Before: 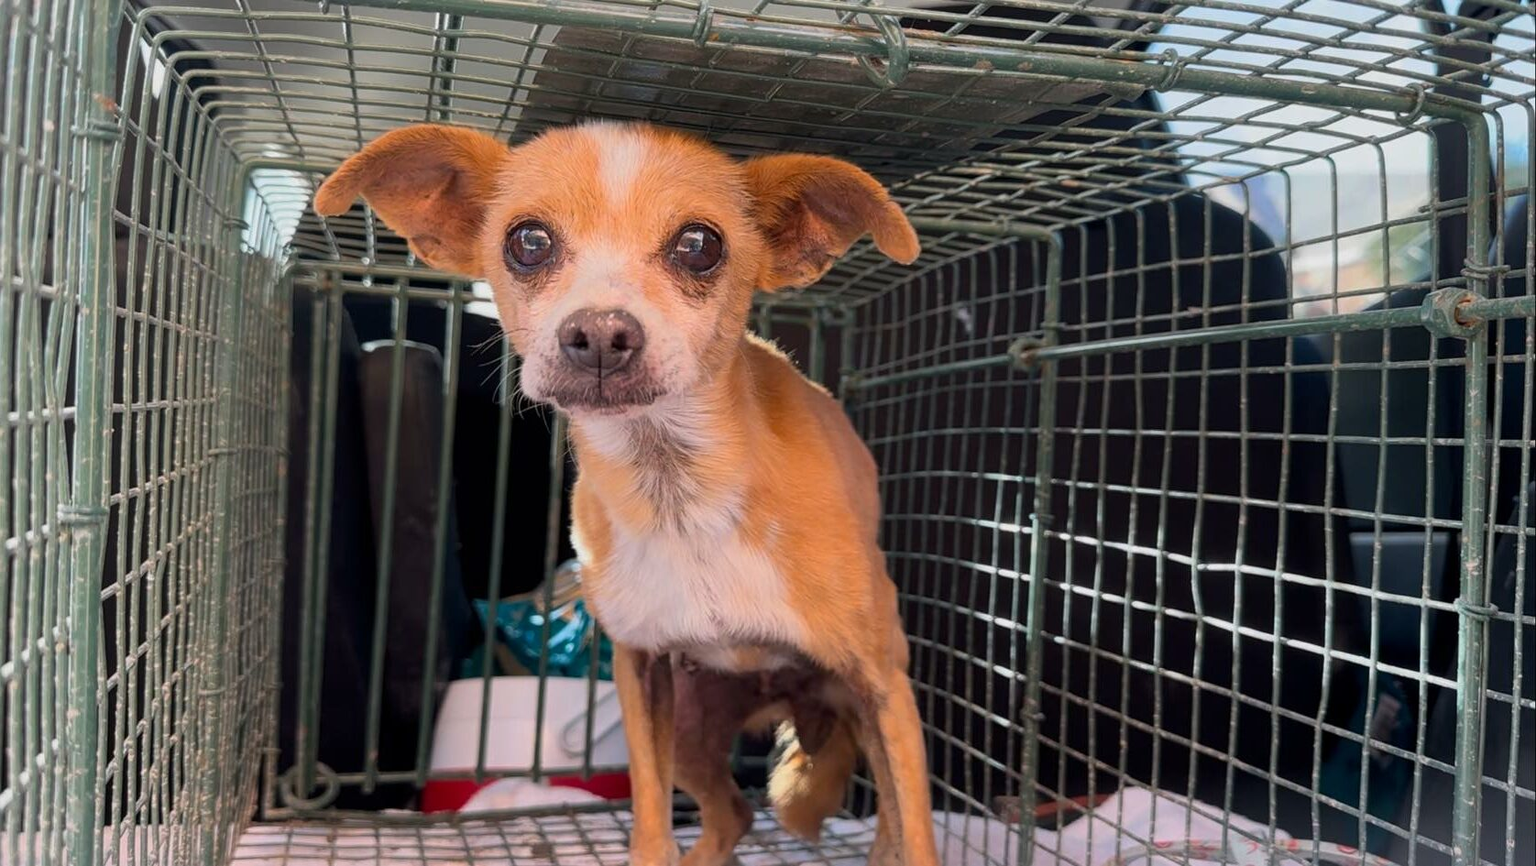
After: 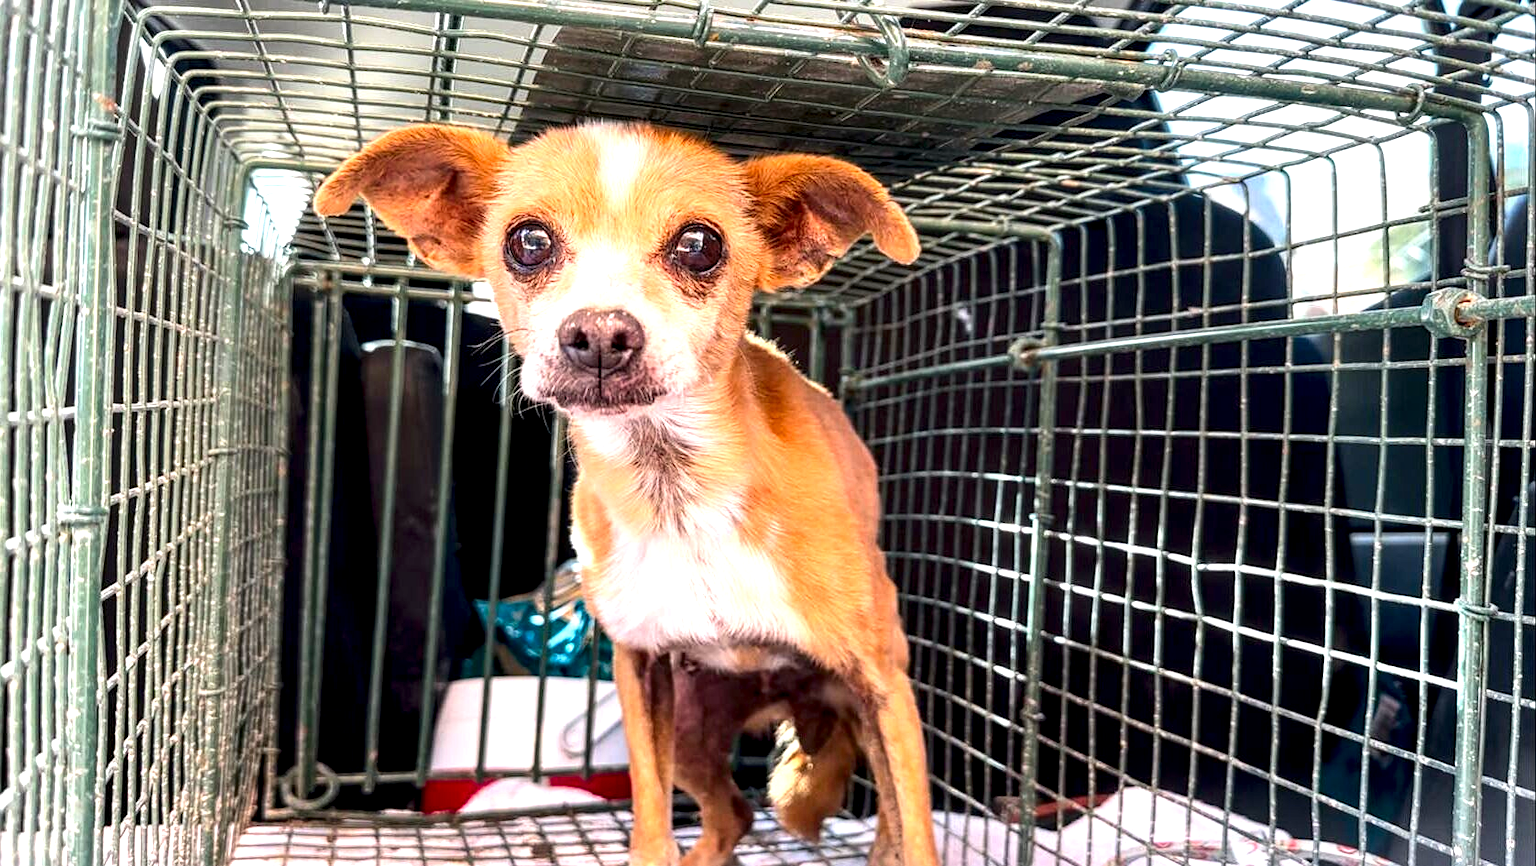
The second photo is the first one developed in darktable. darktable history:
contrast brightness saturation: contrast 0.134, brightness -0.065, saturation 0.158
shadows and highlights: shadows 2.59, highlights -18.11, soften with gaussian
local contrast: highlights 60%, shadows 61%, detail 160%
exposure: black level correction 0.001, exposure 1.127 EV, compensate exposure bias true, compensate highlight preservation false
